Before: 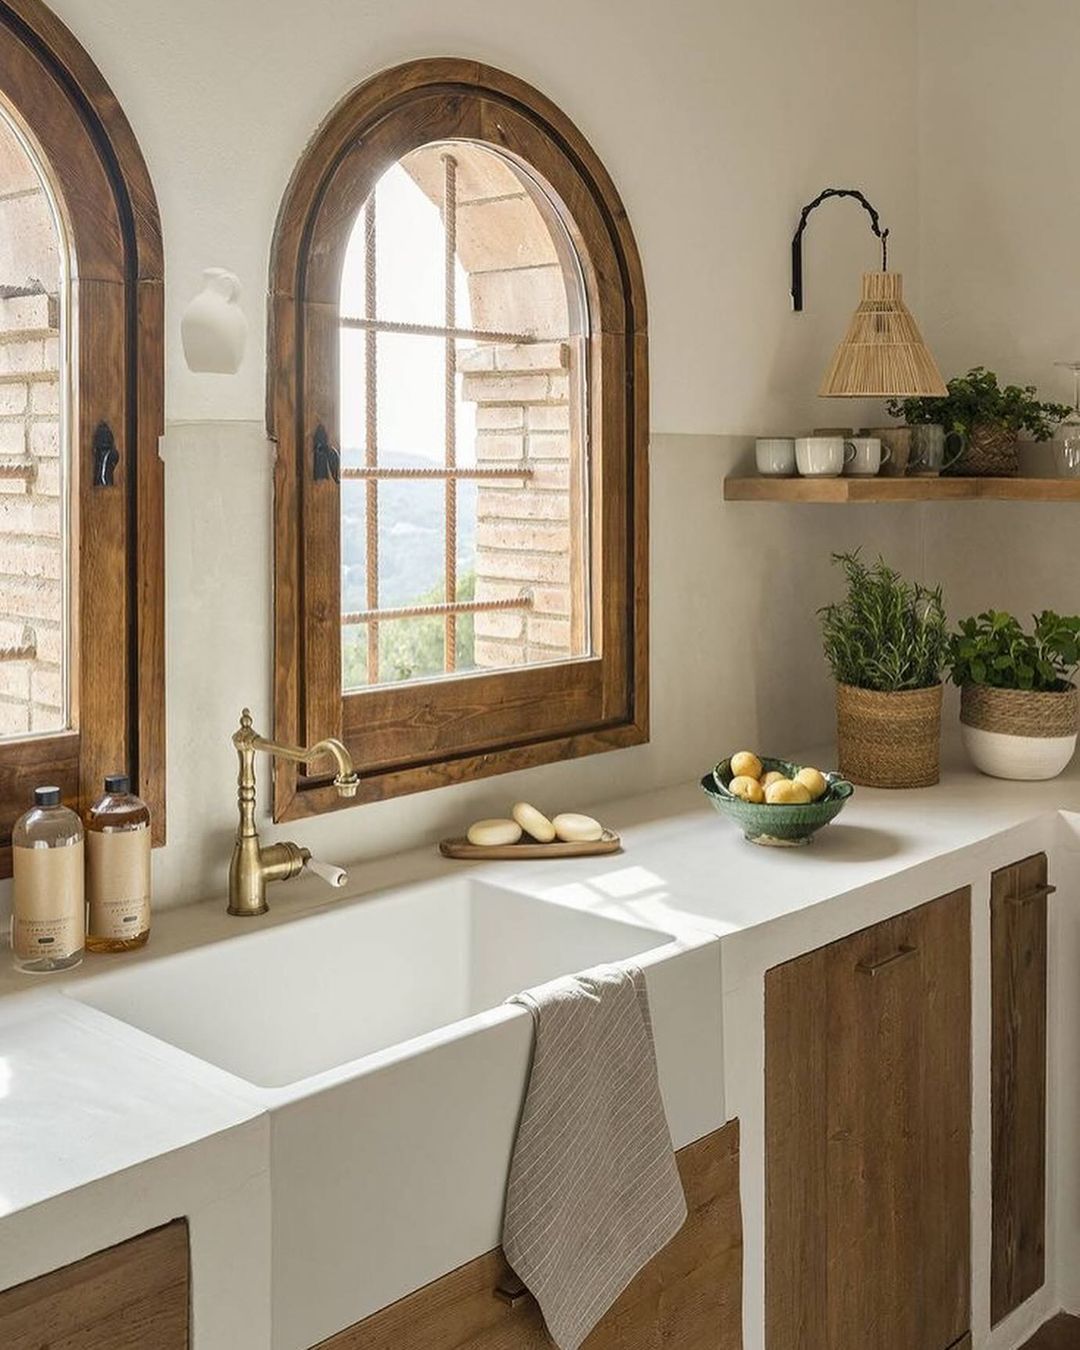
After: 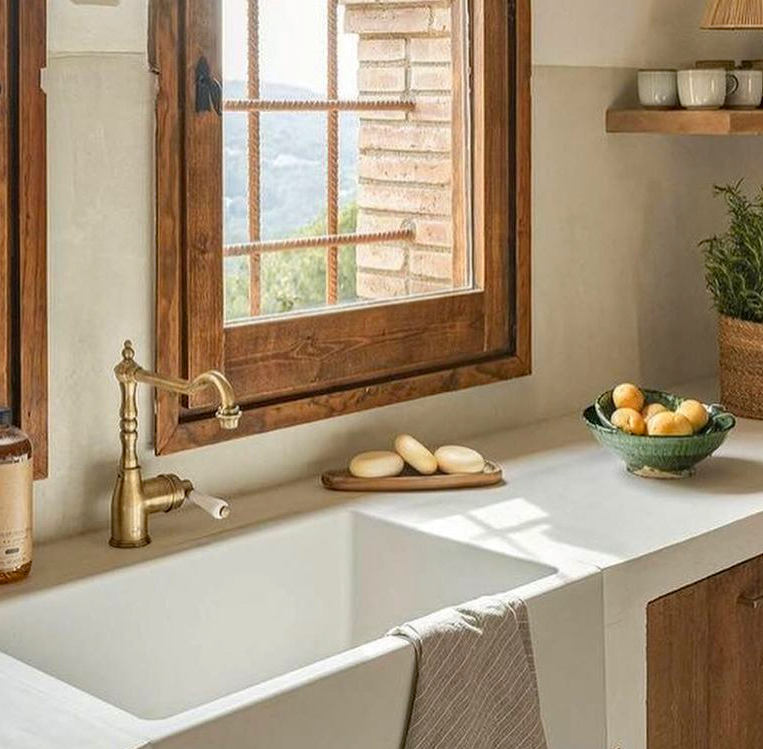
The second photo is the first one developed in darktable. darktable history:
crop: left 10.977%, top 27.326%, right 18.297%, bottom 17.127%
haze removal: compatibility mode true, adaptive false
color zones: curves: ch1 [(0.235, 0.558) (0.75, 0.5)]; ch2 [(0.25, 0.462) (0.749, 0.457)]
local contrast: detail 110%
